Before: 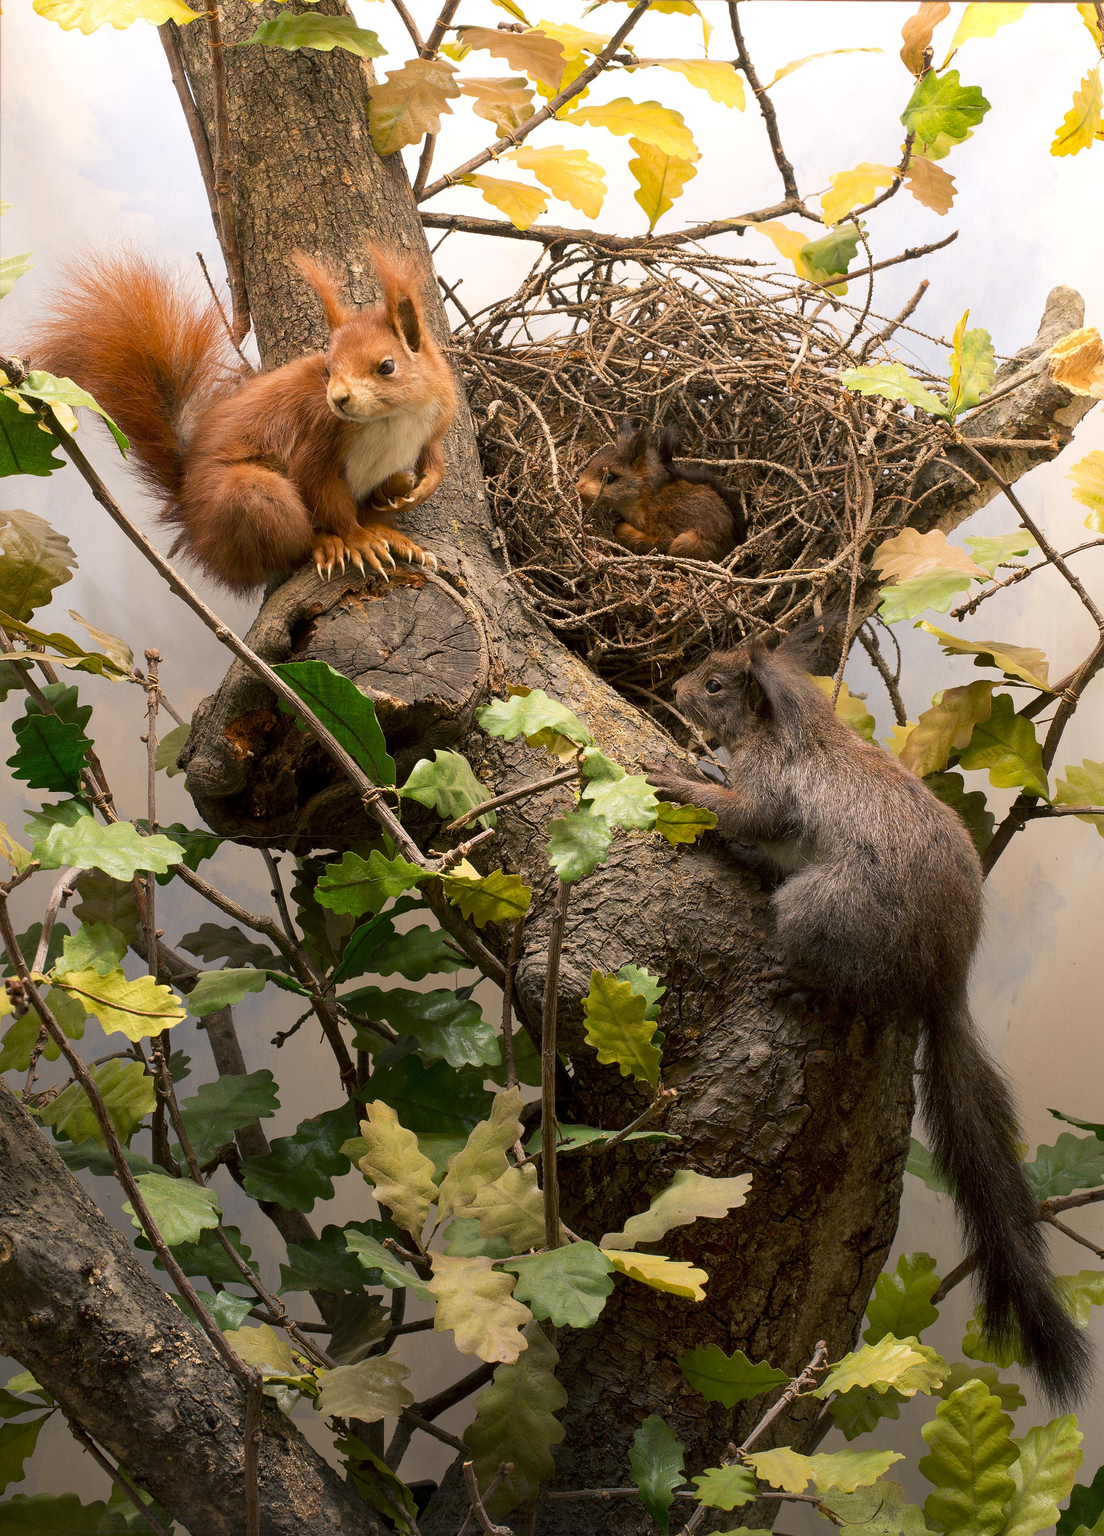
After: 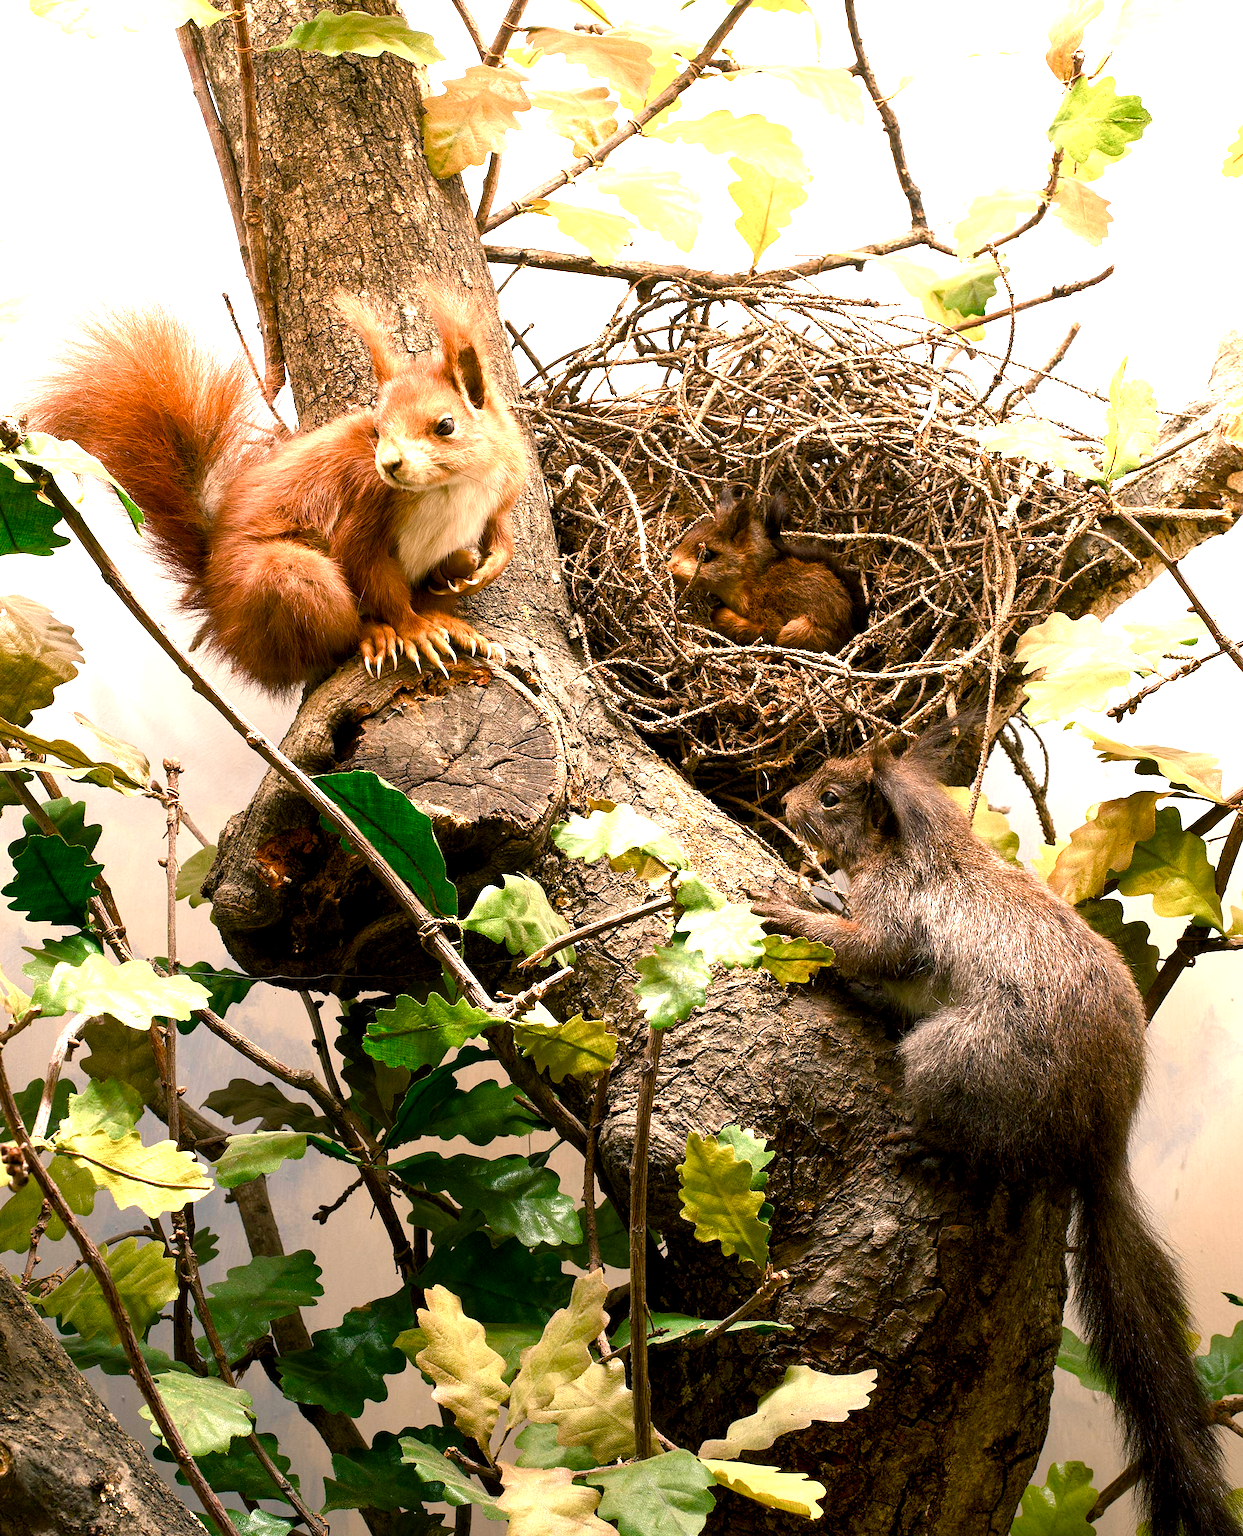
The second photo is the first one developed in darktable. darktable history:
crop and rotate: angle 0.2°, left 0.275%, right 3.127%, bottom 14.18%
color balance rgb: shadows lift › chroma 2.79%, shadows lift › hue 190.66°, power › hue 171.85°, highlights gain › chroma 2.16%, highlights gain › hue 75.26°, global offset › luminance -0.51%, perceptual saturation grading › highlights -33.8%, perceptual saturation grading › mid-tones 14.98%, perceptual saturation grading › shadows 48.43%, perceptual brilliance grading › highlights 15.68%, perceptual brilliance grading › mid-tones 6.62%, perceptual brilliance grading › shadows -14.98%, global vibrance 11.32%, contrast 5.05%
exposure: black level correction -0.002, exposure 0.54 EV, compensate highlight preservation false
